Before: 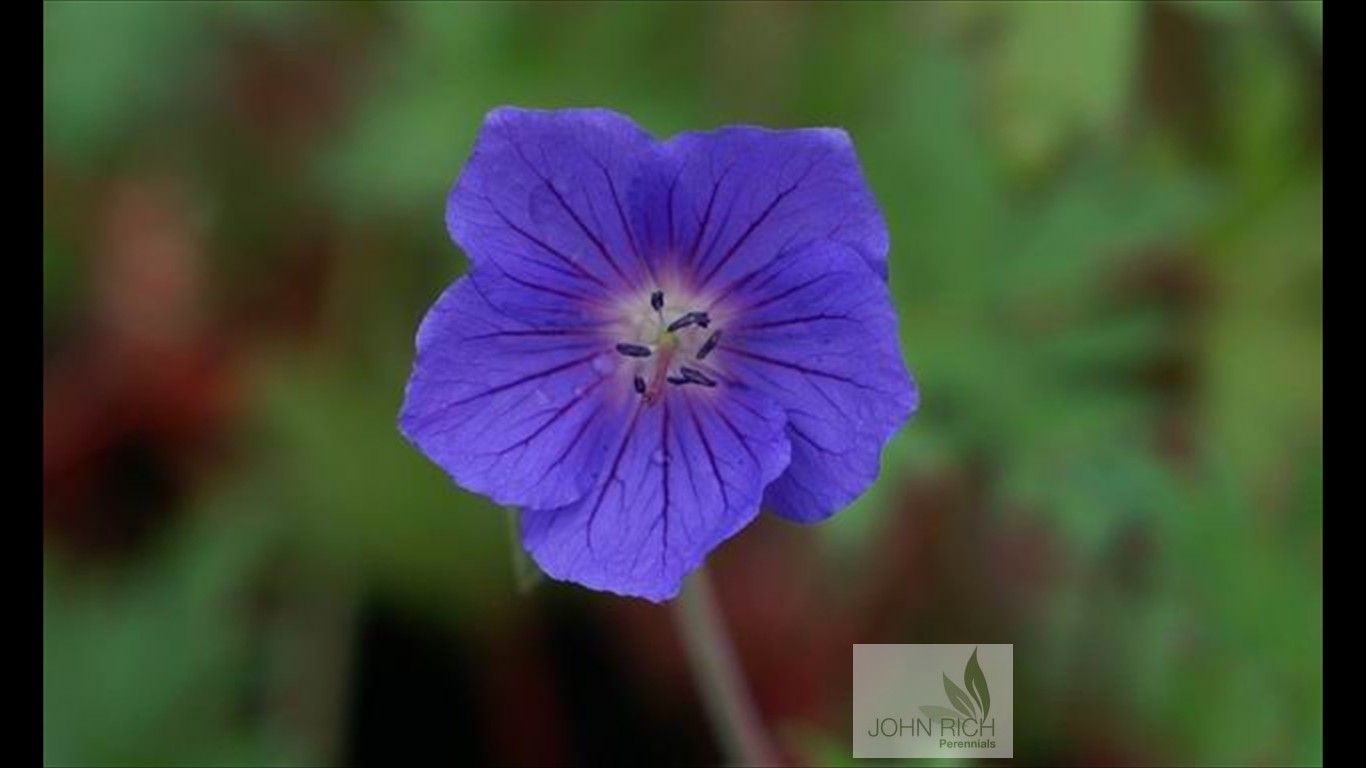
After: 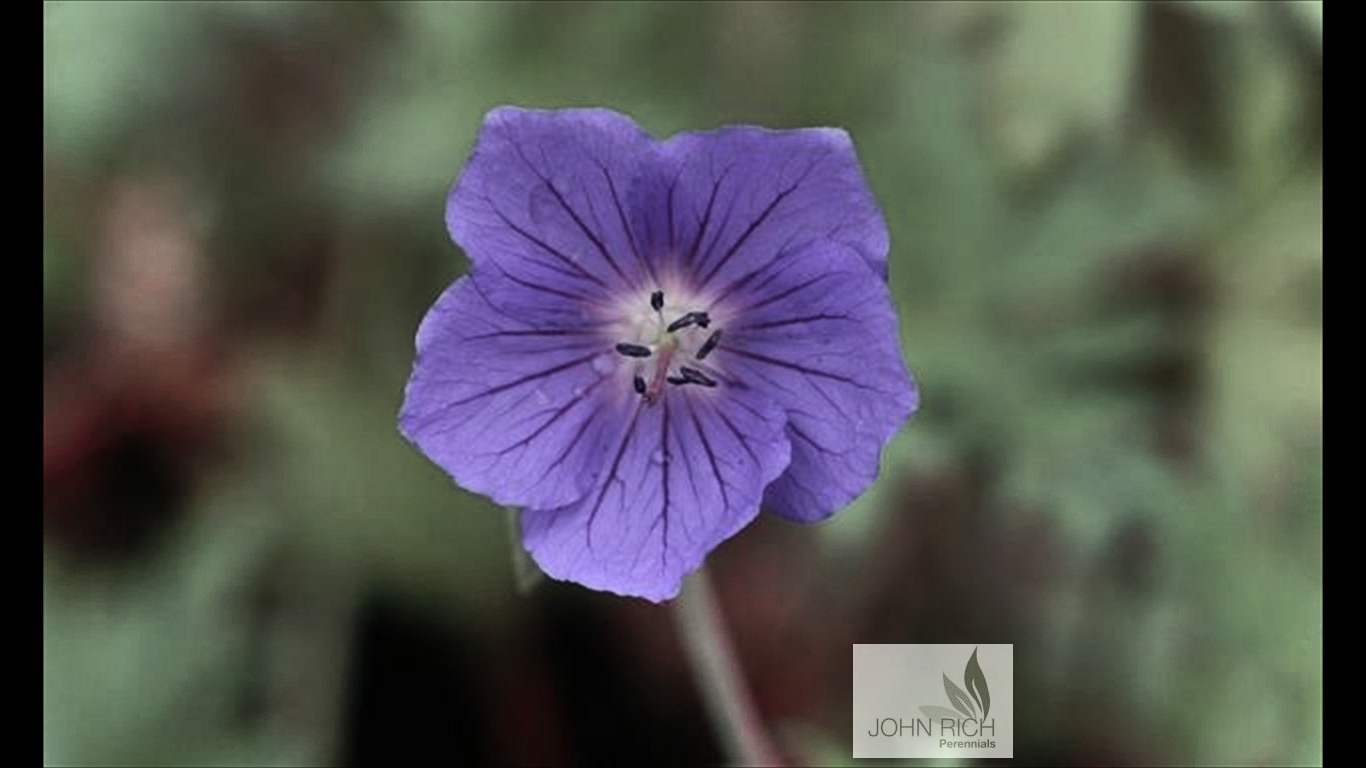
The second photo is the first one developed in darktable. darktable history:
tone equalizer: -8 EV -0.75 EV, -7 EV -0.7 EV, -6 EV -0.6 EV, -5 EV -0.4 EV, -3 EV 0.4 EV, -2 EV 0.6 EV, -1 EV 0.7 EV, +0 EV 0.75 EV, edges refinement/feathering 500, mask exposure compensation -1.57 EV, preserve details no
shadows and highlights: shadows color adjustment 97.66%, soften with gaussian
color zones: curves: ch0 [(0, 0.6) (0.129, 0.585) (0.193, 0.596) (0.429, 0.5) (0.571, 0.5) (0.714, 0.5) (0.857, 0.5) (1, 0.6)]; ch1 [(0, 0.453) (0.112, 0.245) (0.213, 0.252) (0.429, 0.233) (0.571, 0.231) (0.683, 0.242) (0.857, 0.296) (1, 0.453)]
